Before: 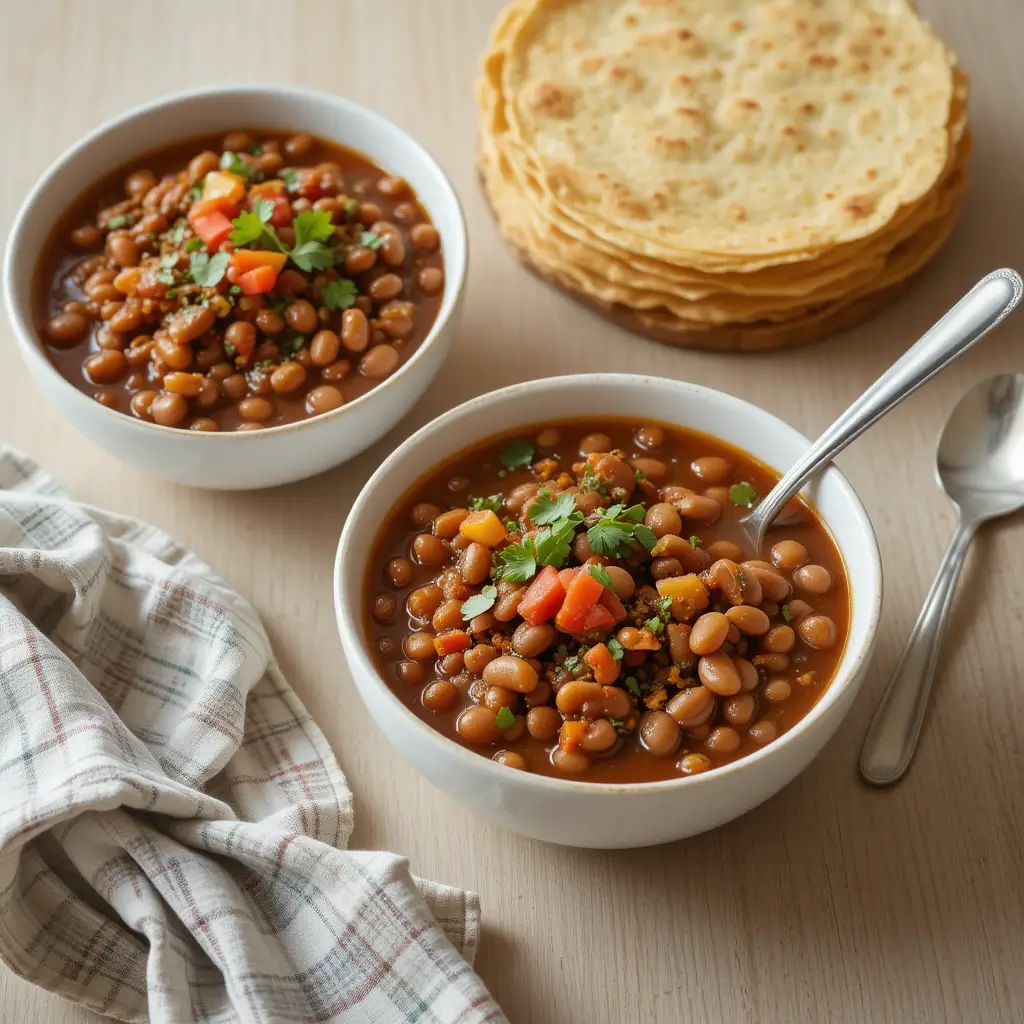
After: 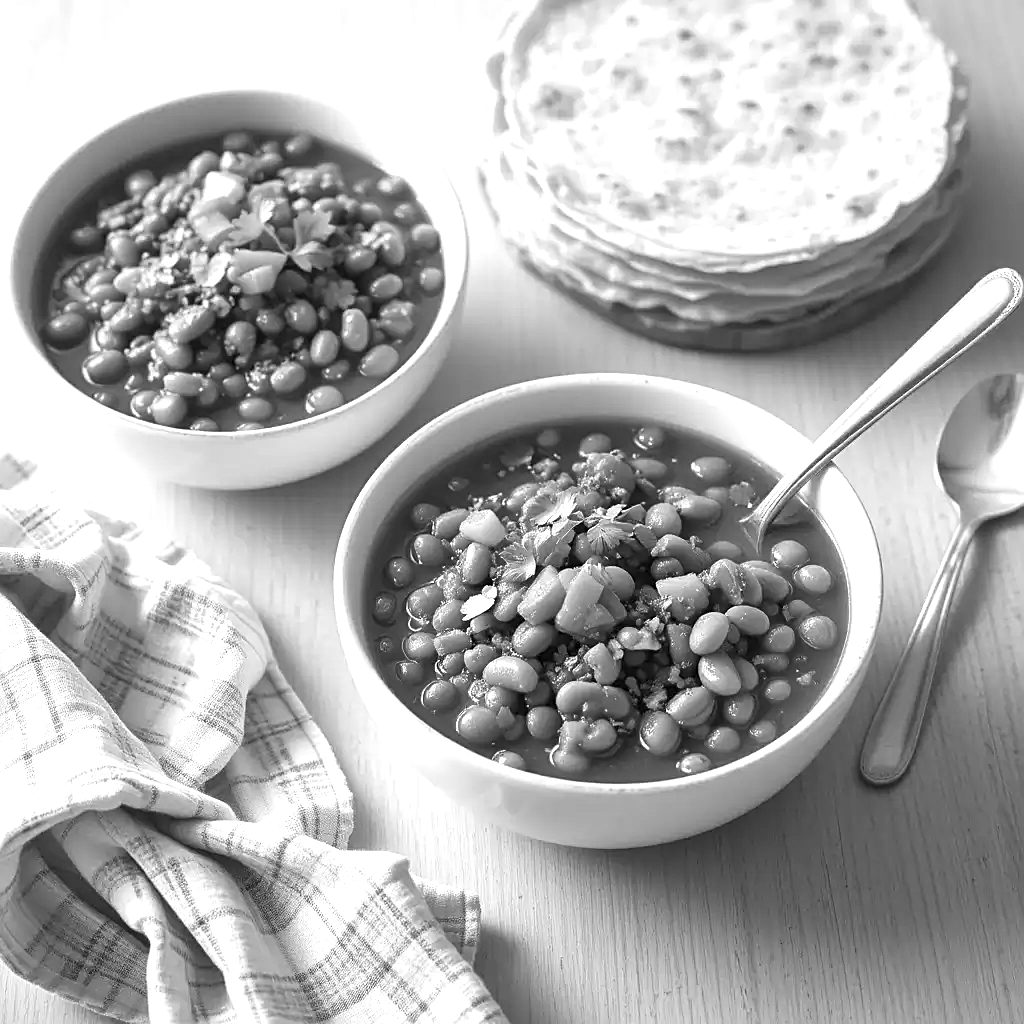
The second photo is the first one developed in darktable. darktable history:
exposure: black level correction 0, exposure 0.9 EV, compensate highlight preservation false
monochrome: a -3.63, b -0.465
sharpen: on, module defaults
